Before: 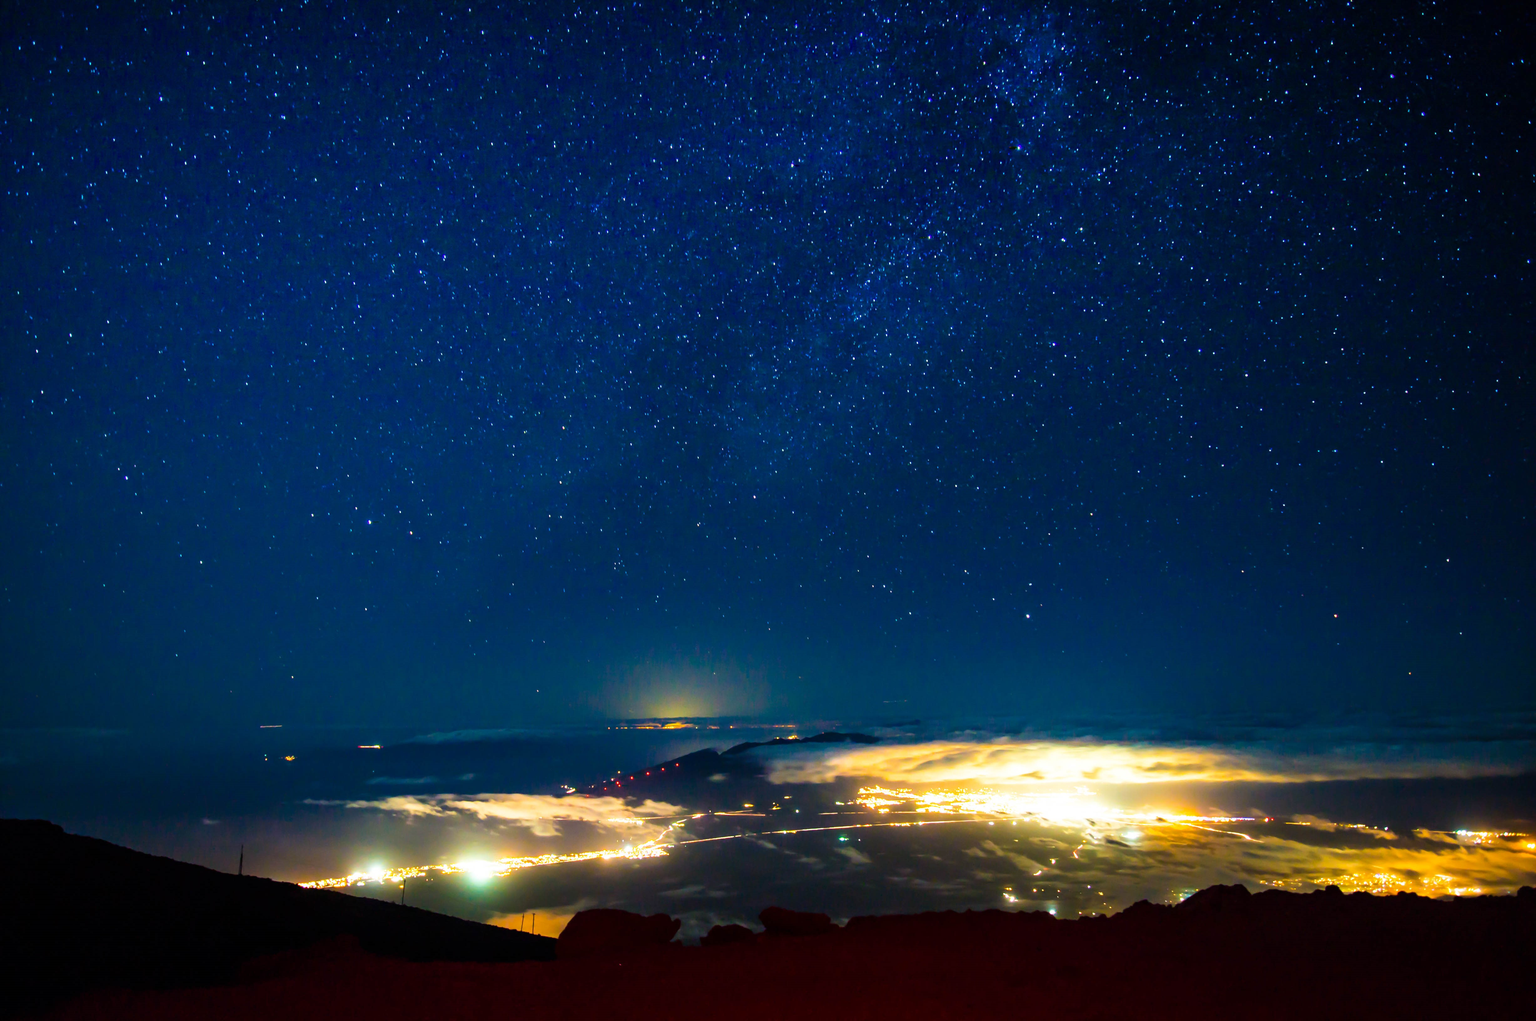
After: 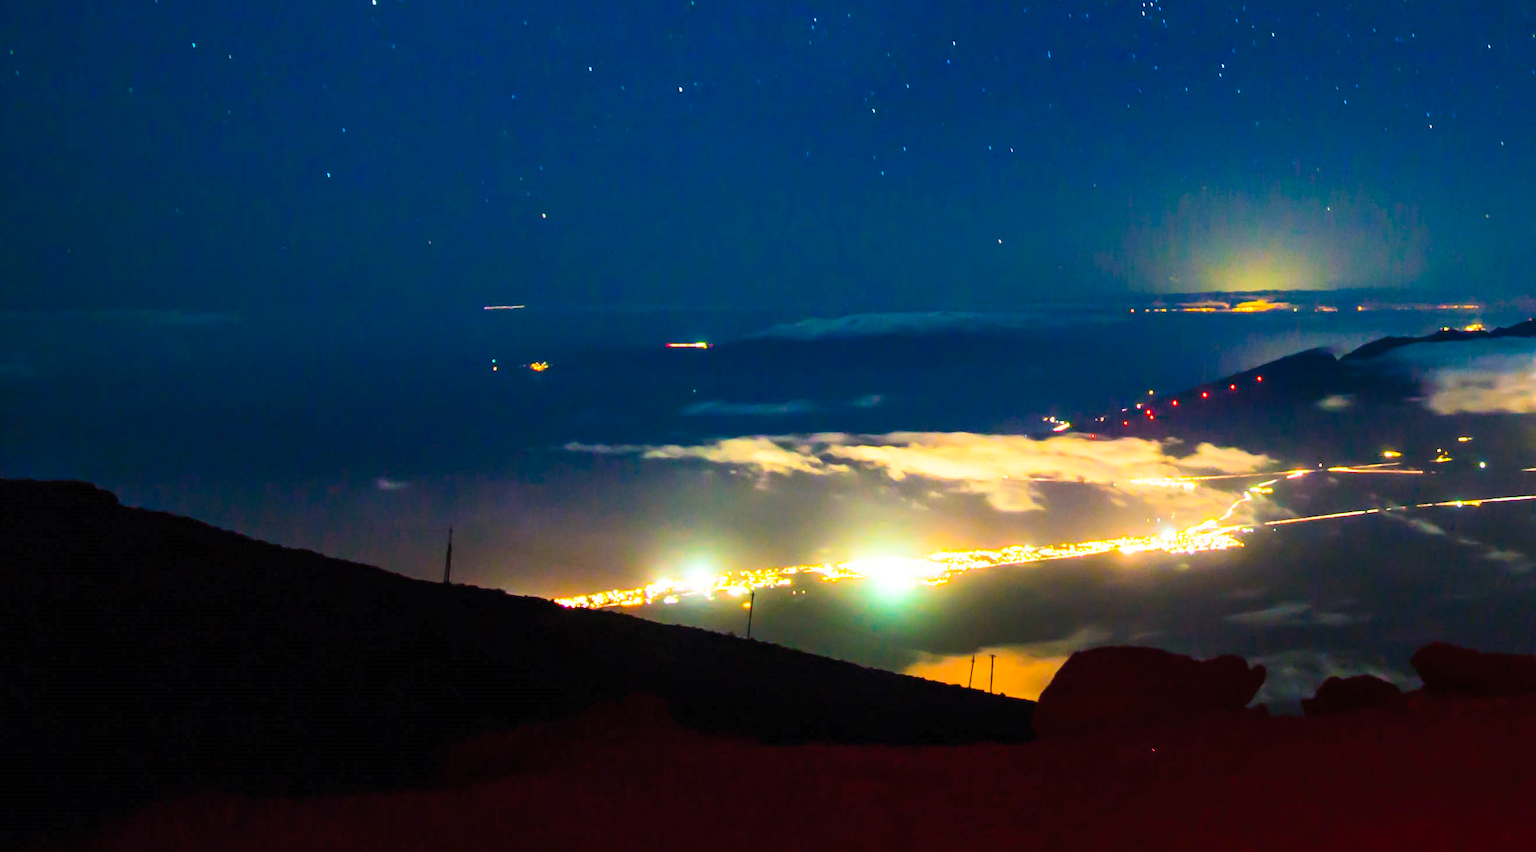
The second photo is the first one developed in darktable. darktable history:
crop and rotate: top 54.977%, right 46.204%, bottom 0.102%
contrast brightness saturation: contrast 0.199, brightness 0.166, saturation 0.225
